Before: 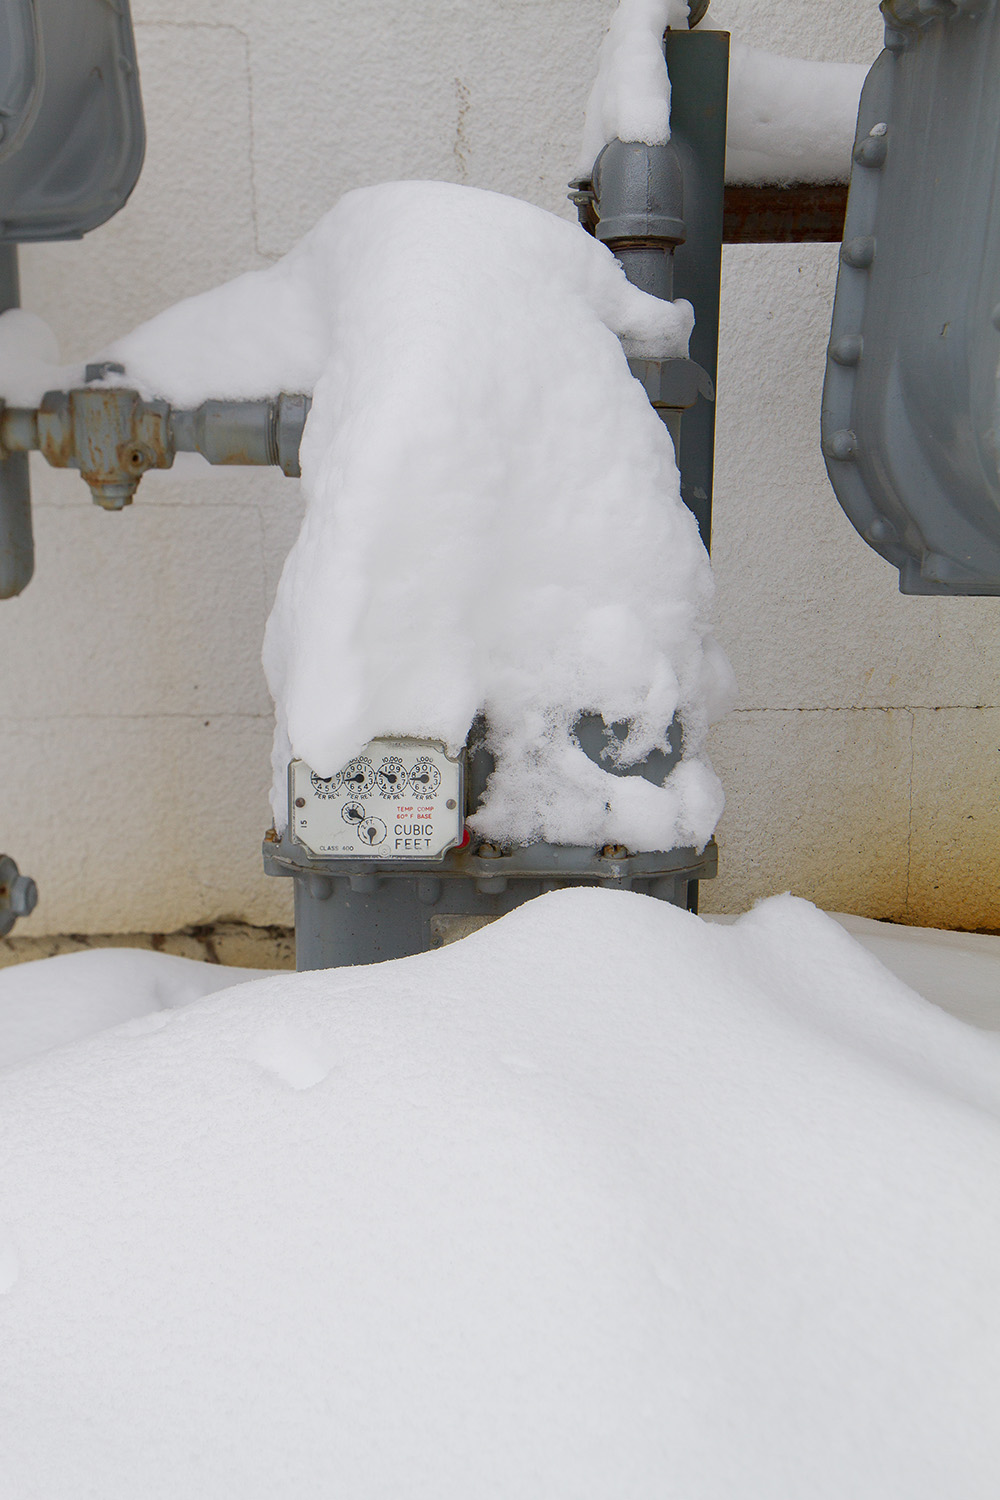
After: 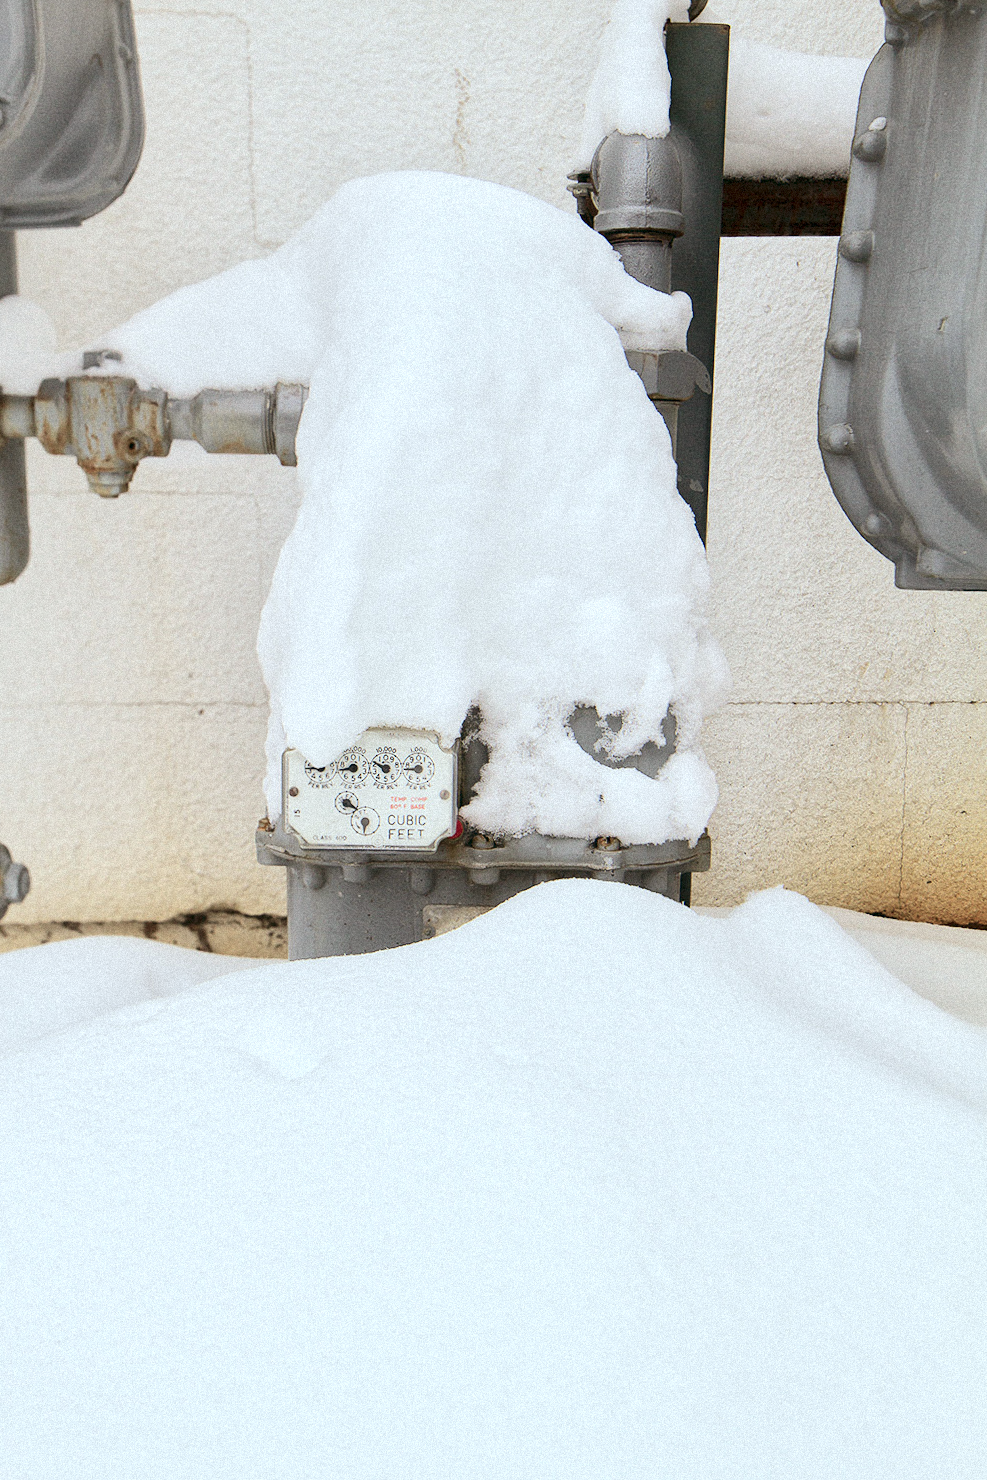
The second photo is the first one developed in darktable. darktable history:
global tonemap: drago (1, 100), detail 1
color balance: lift [1, 0.994, 1.002, 1.006], gamma [0.957, 1.081, 1.016, 0.919], gain [0.97, 0.972, 1.01, 1.028], input saturation 91.06%, output saturation 79.8%
exposure: exposure 0.943 EV, compensate highlight preservation false
crop and rotate: angle -0.5°
contrast brightness saturation: contrast 0.28
grain: mid-tones bias 0%
